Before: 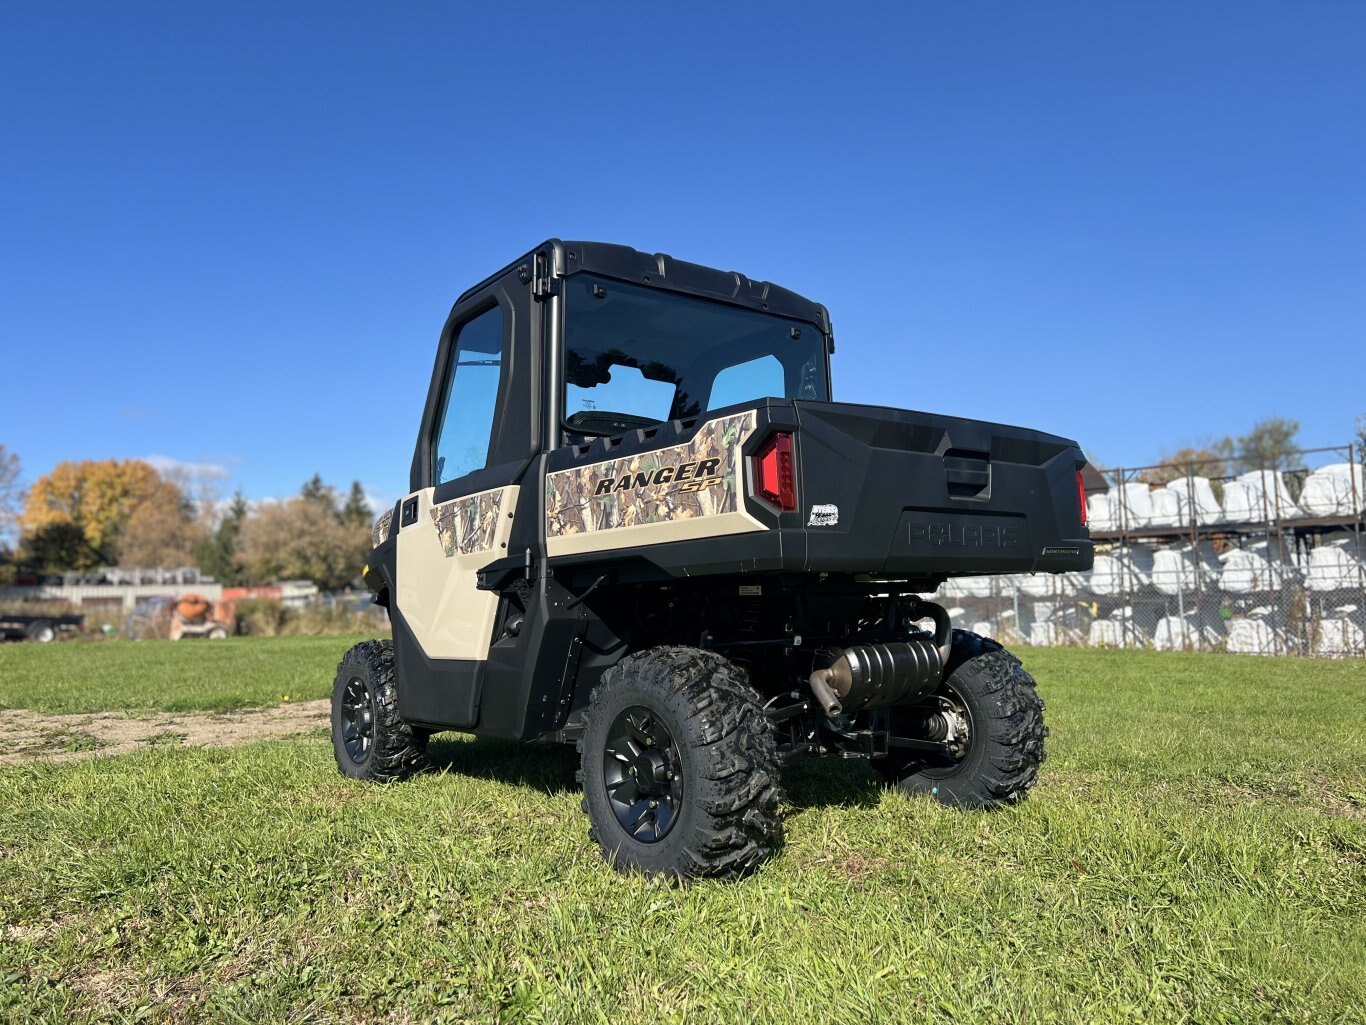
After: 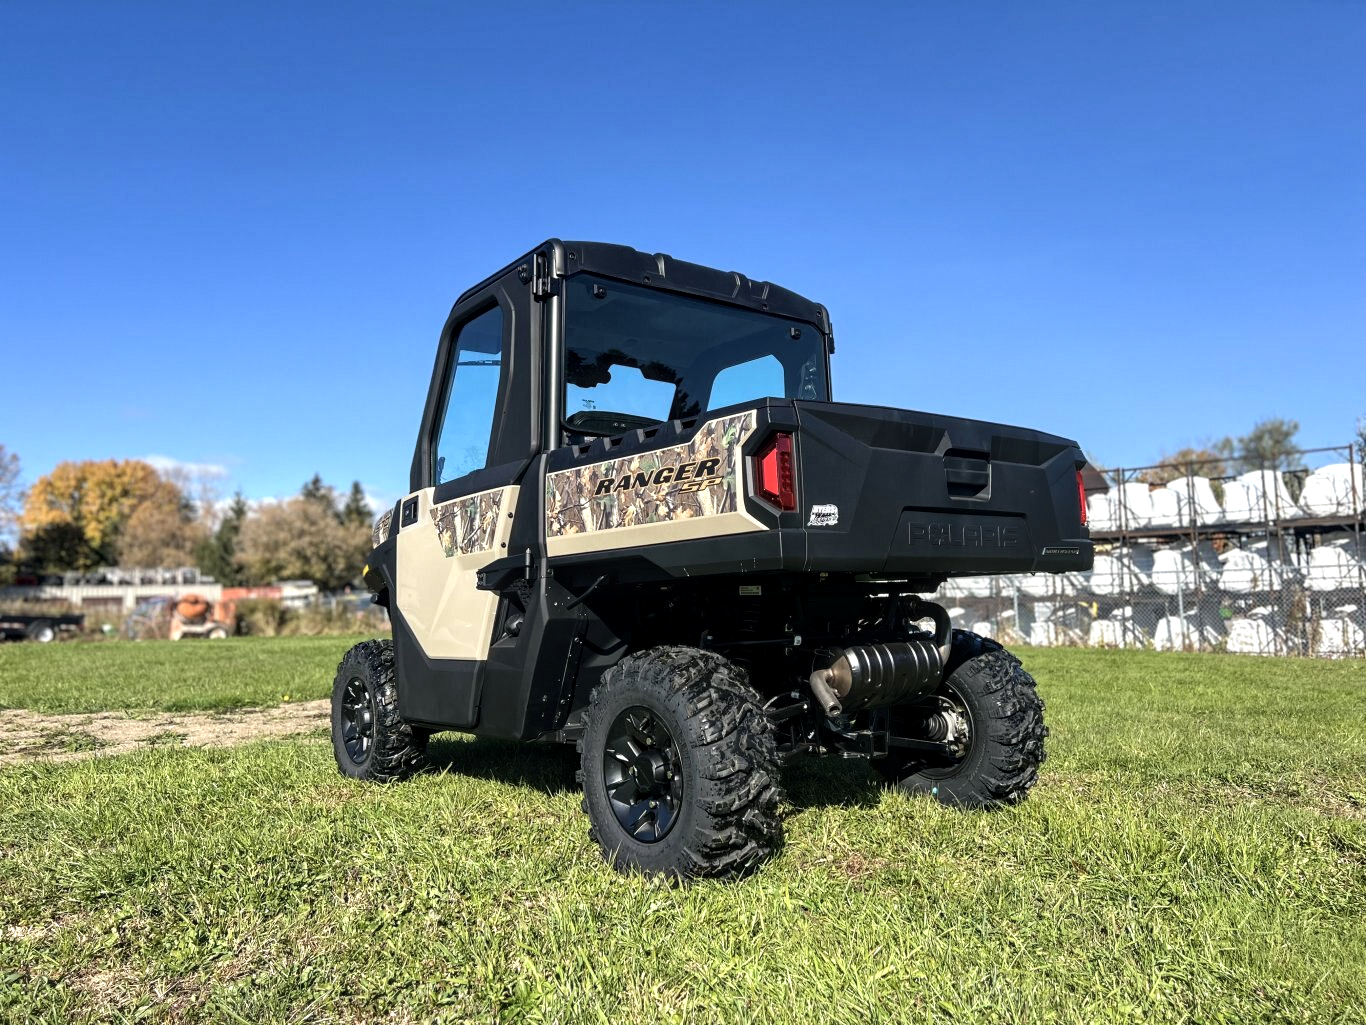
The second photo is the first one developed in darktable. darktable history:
local contrast: on, module defaults
tone equalizer: -8 EV -0.44 EV, -7 EV -0.405 EV, -6 EV -0.351 EV, -5 EV -0.186 EV, -3 EV 0.211 EV, -2 EV 0.305 EV, -1 EV 0.415 EV, +0 EV 0.442 EV, edges refinement/feathering 500, mask exposure compensation -1.57 EV, preserve details no
